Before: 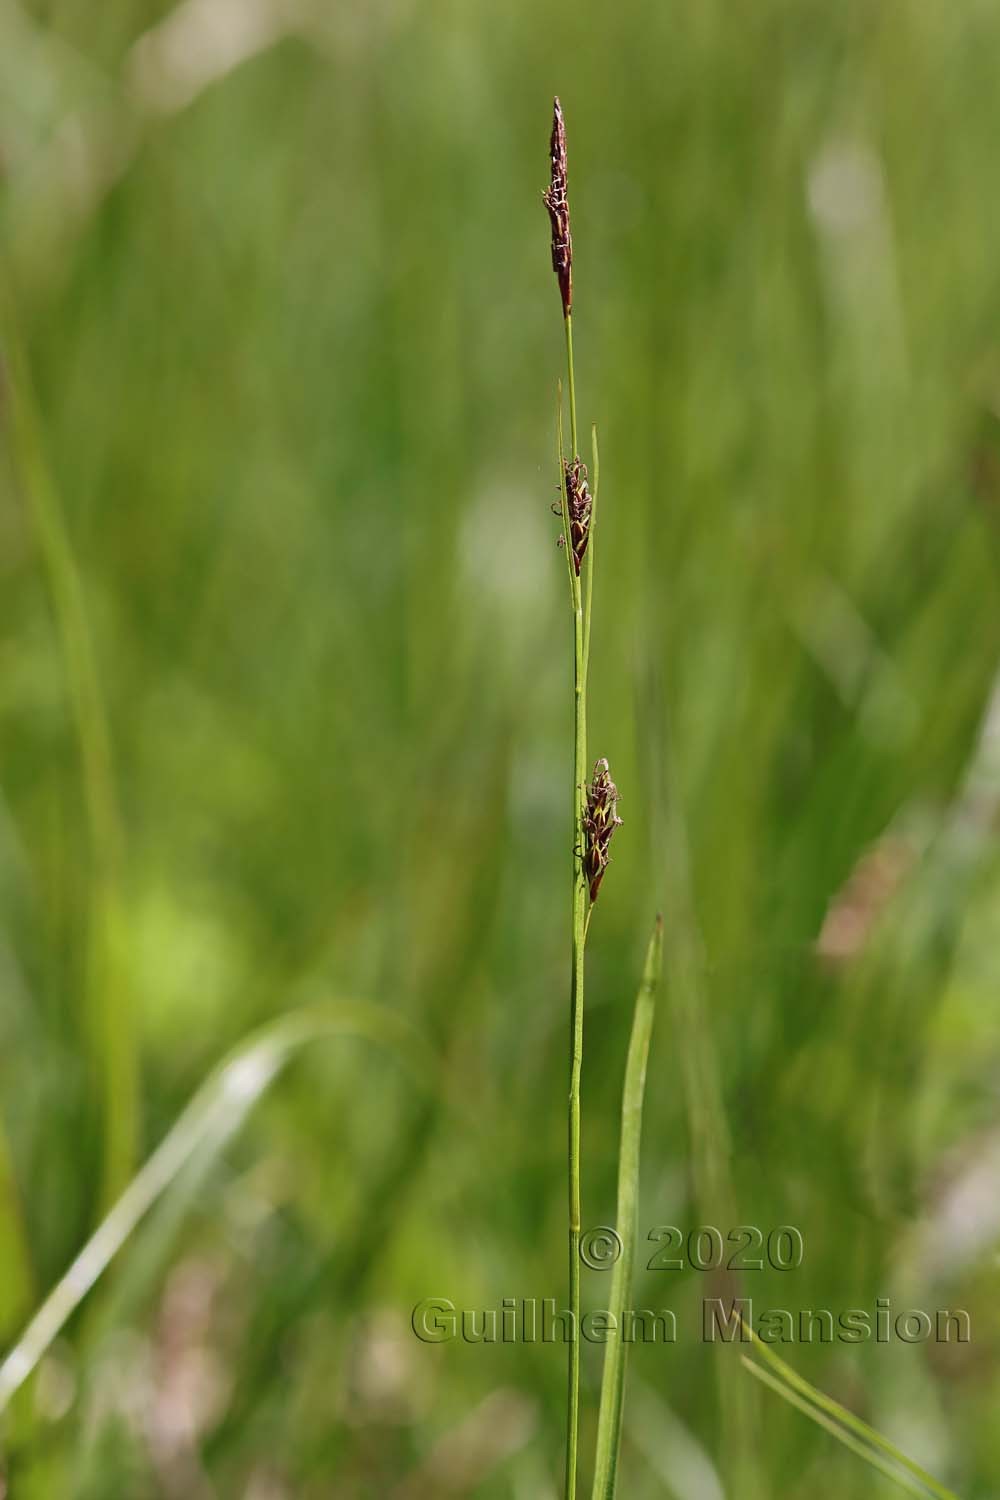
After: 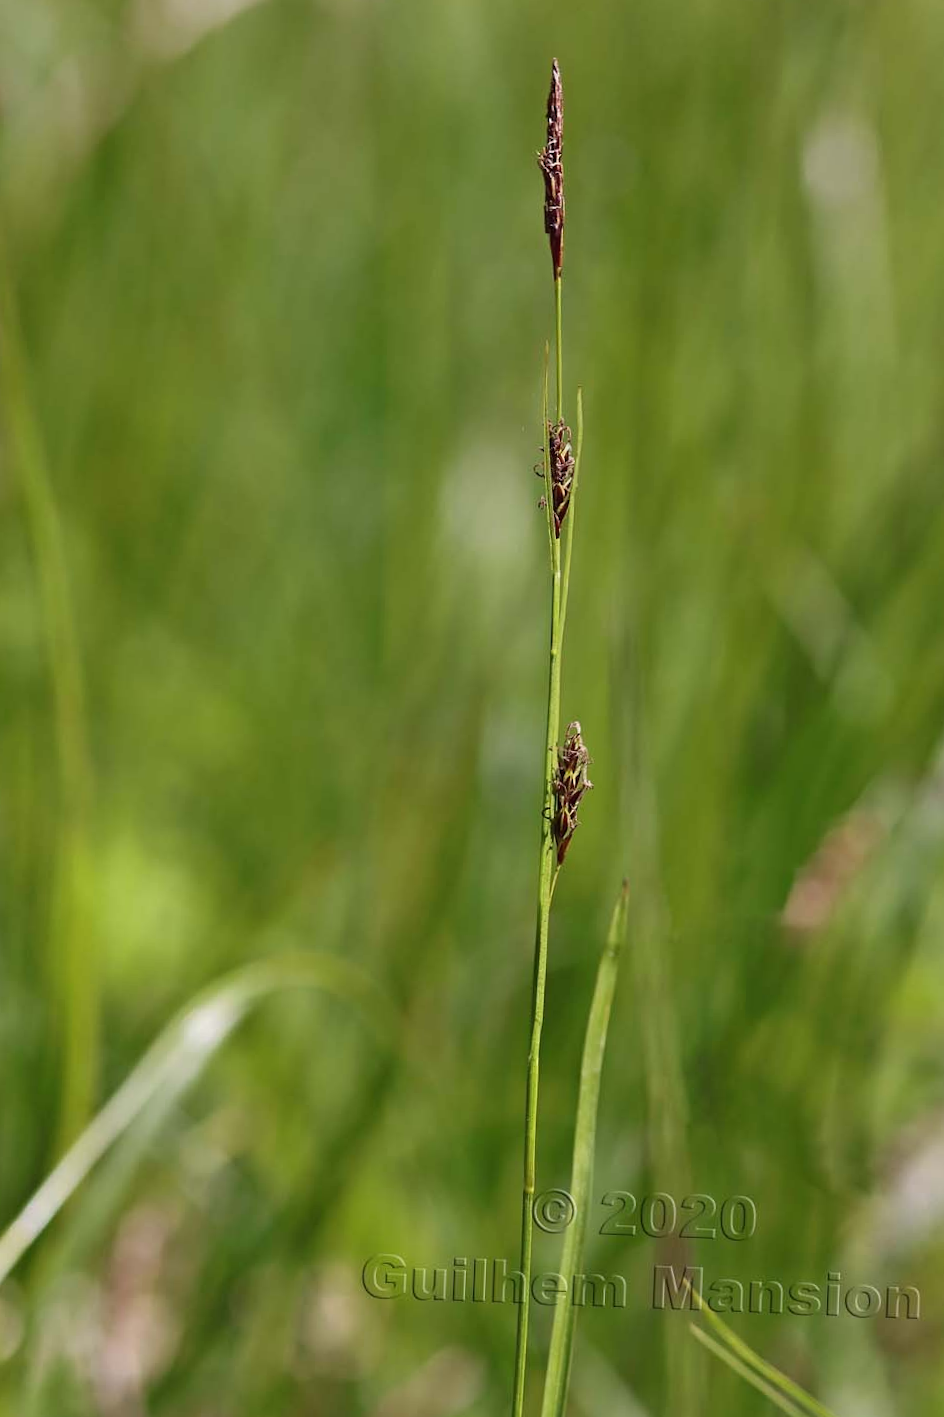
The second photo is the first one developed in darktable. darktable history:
crop and rotate: angle -2.26°
